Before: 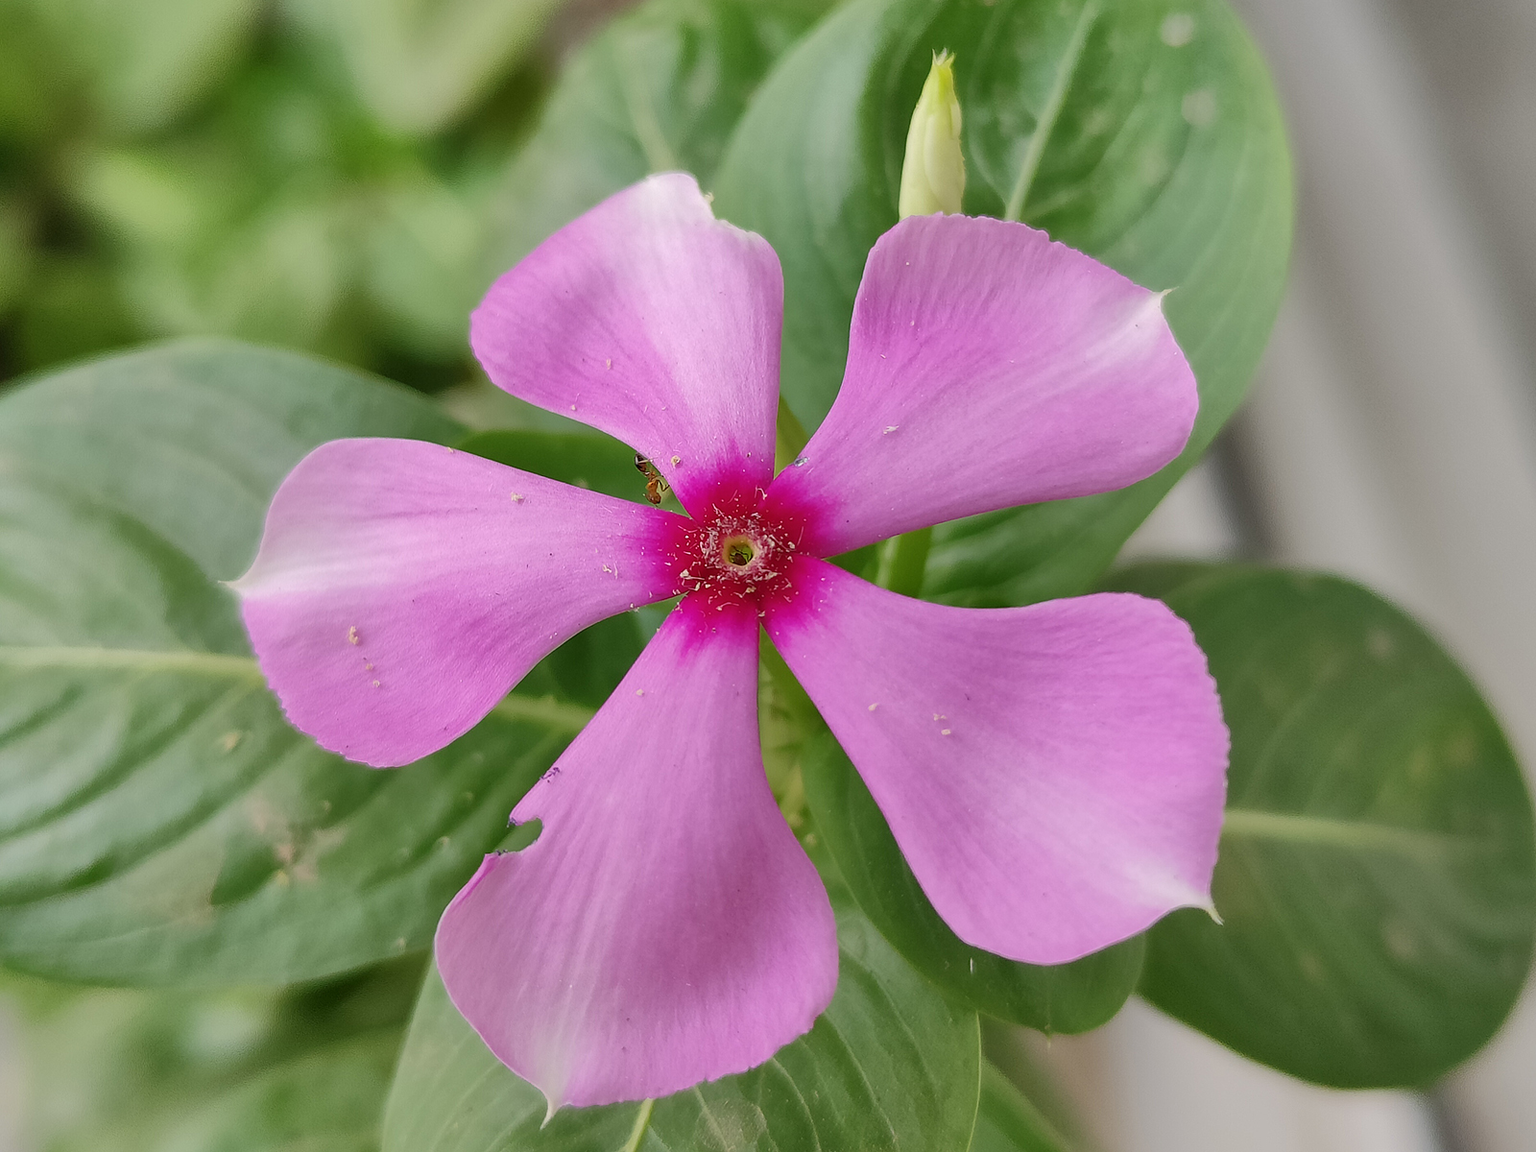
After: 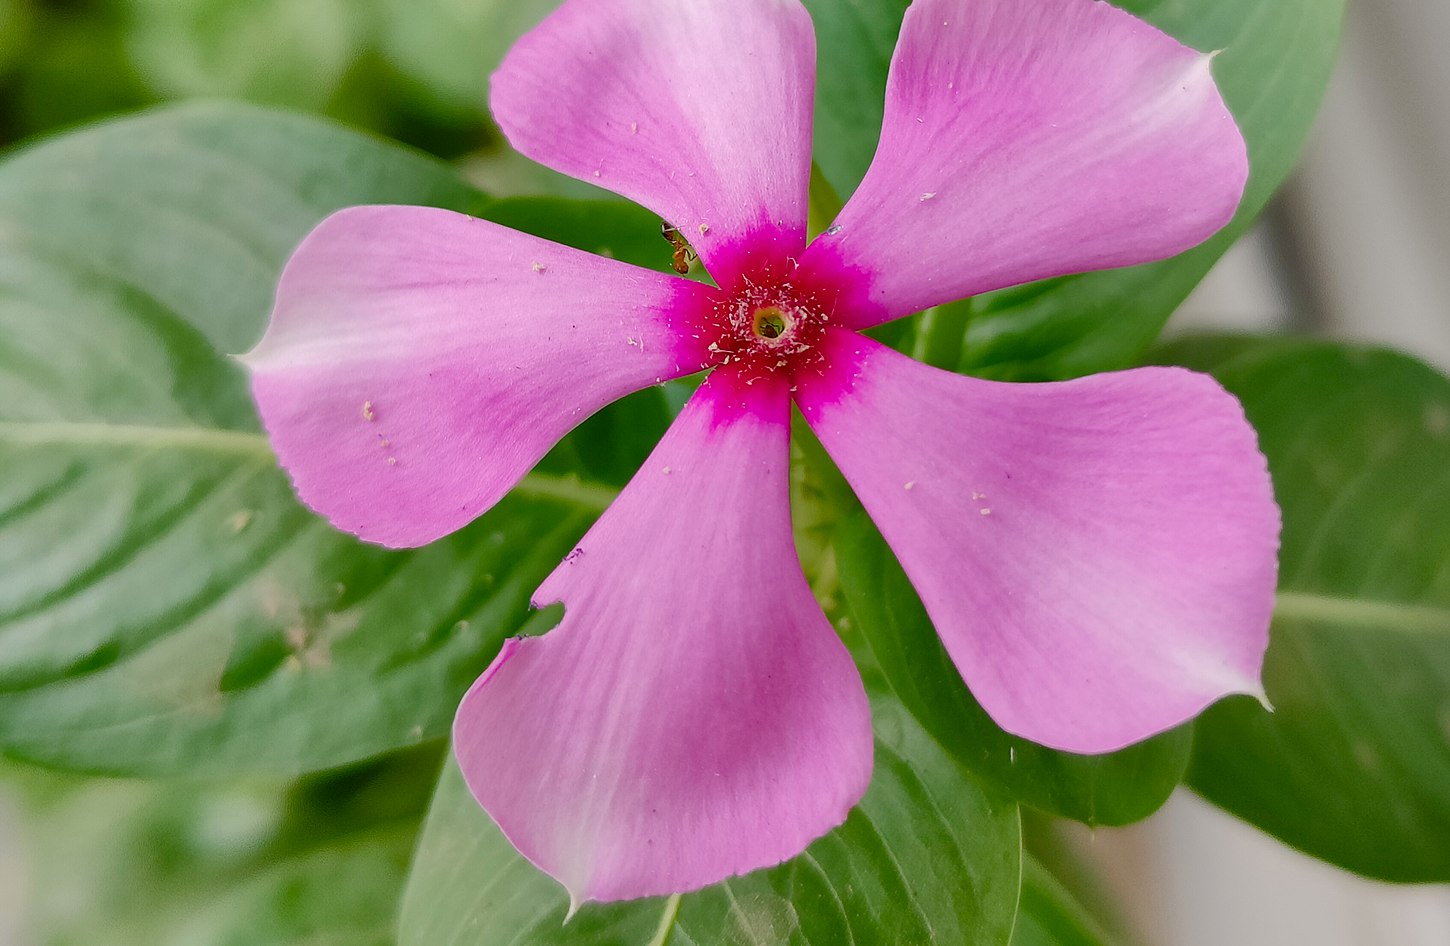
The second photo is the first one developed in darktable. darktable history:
crop: top 20.932%, right 9.358%, bottom 0.215%
color balance rgb: shadows lift › luminance -10.246%, perceptual saturation grading › global saturation 20%, perceptual saturation grading › highlights -50.054%, perceptual saturation grading › shadows 30.56%
